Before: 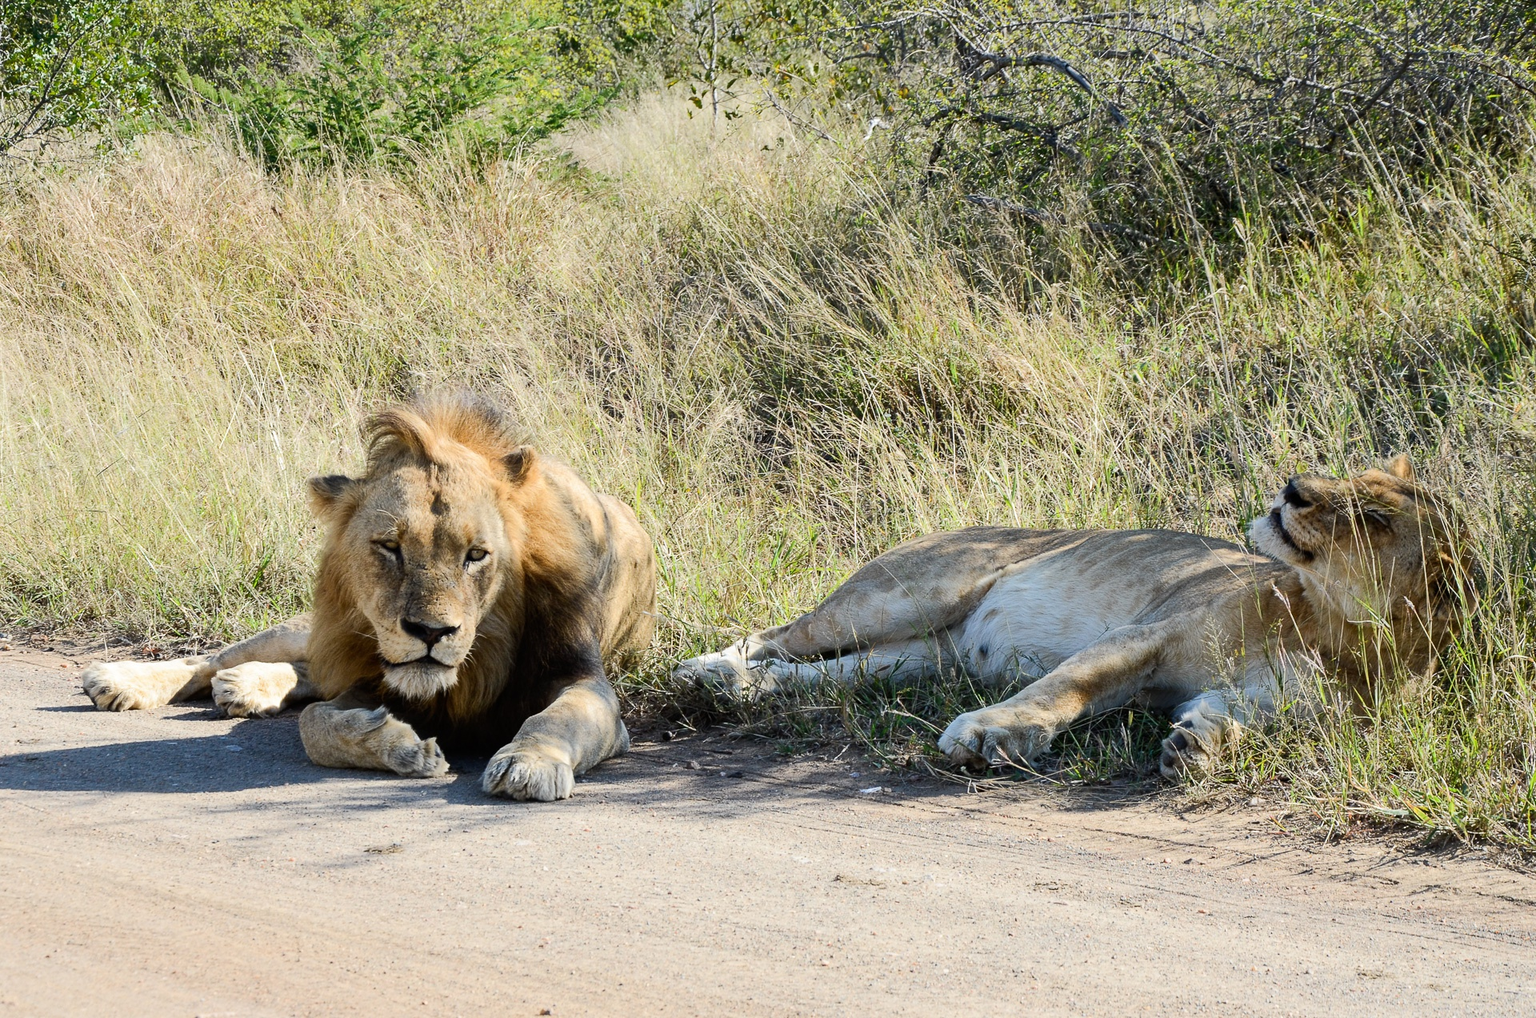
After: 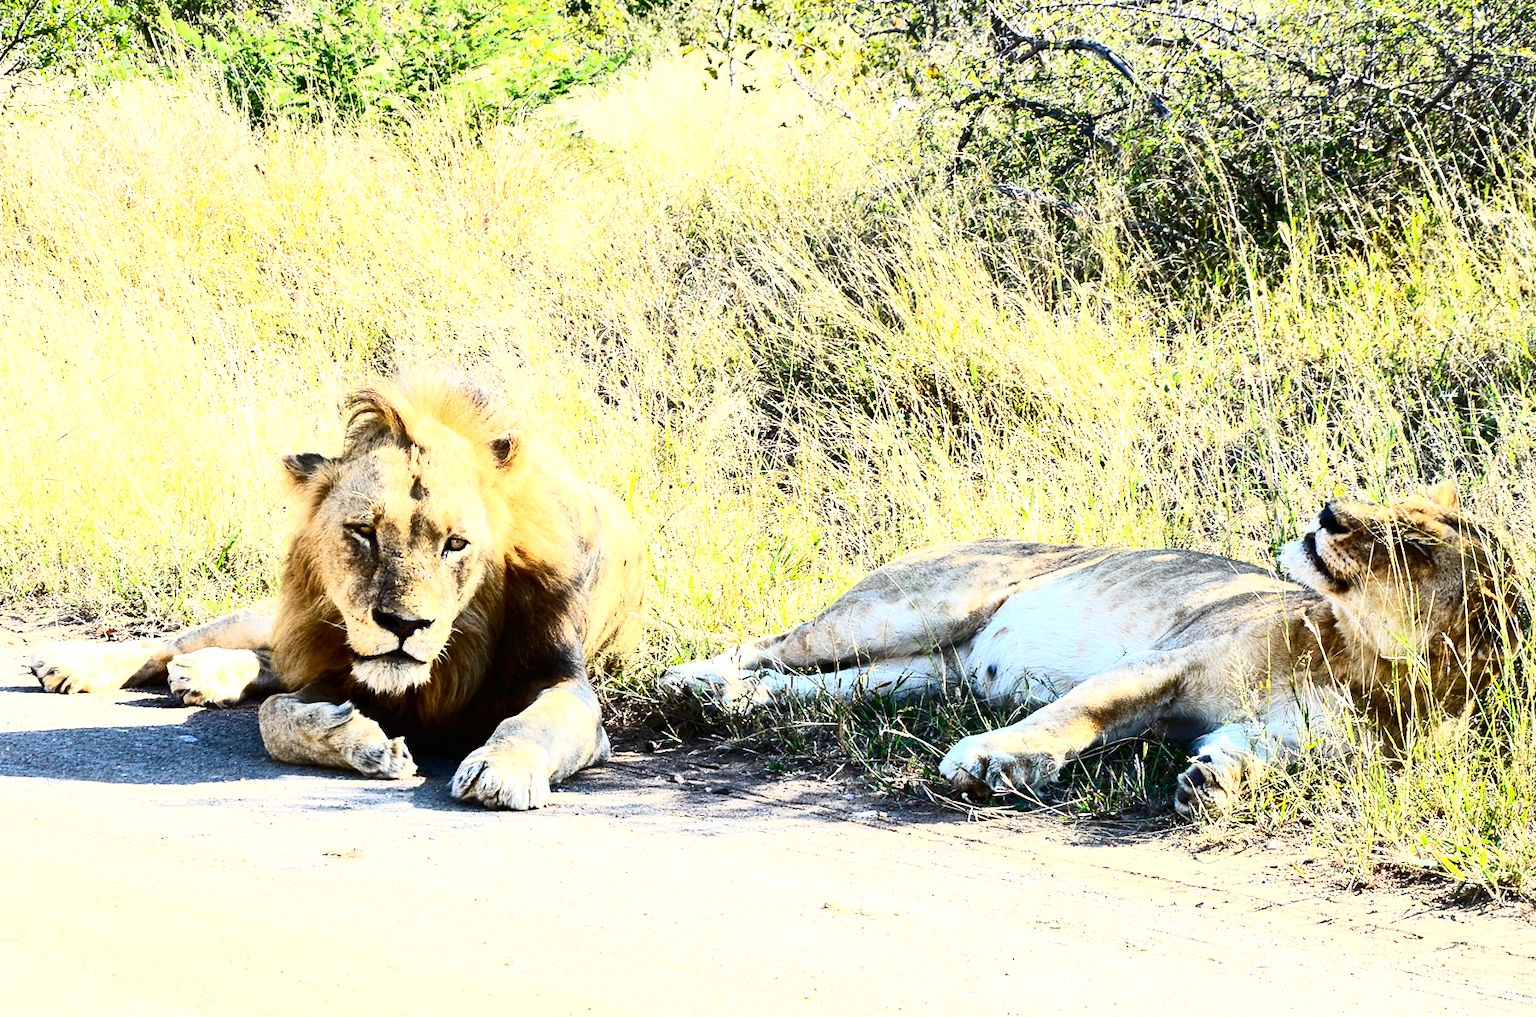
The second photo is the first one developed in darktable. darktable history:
exposure: black level correction 0, exposure 1 EV, compensate exposure bias true, compensate highlight preservation false
contrast brightness saturation: contrast 0.415, brightness 0.049, saturation 0.25
crop and rotate: angle -2.57°
